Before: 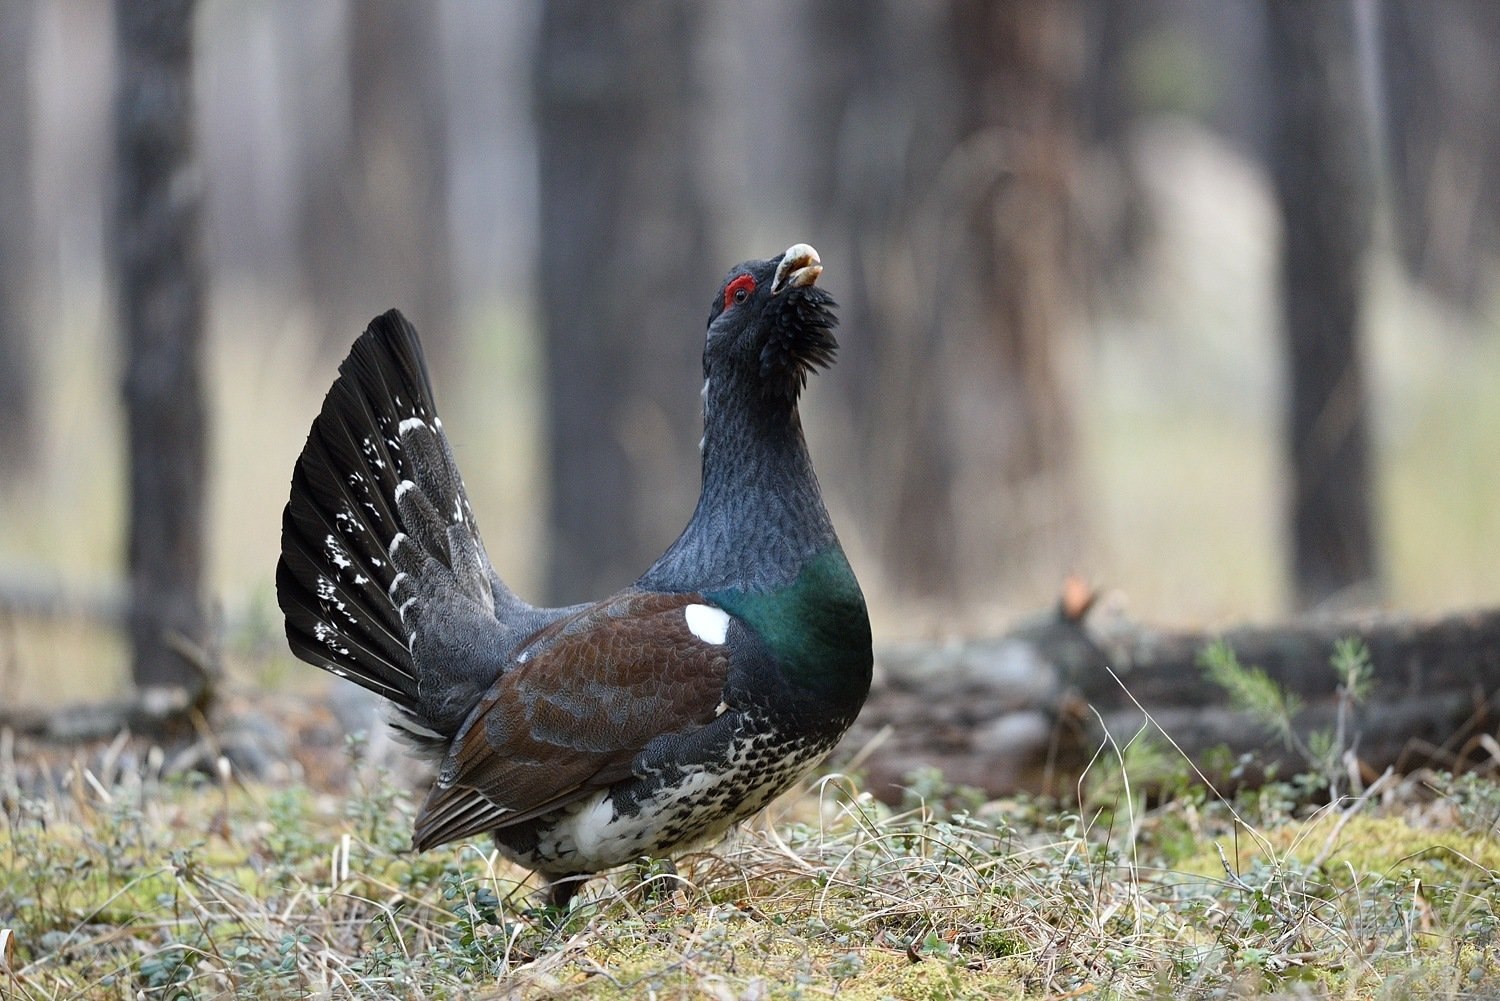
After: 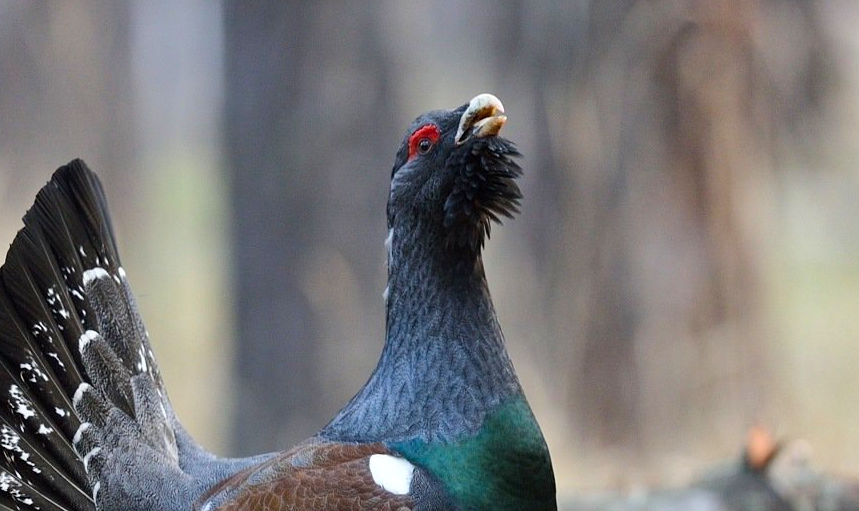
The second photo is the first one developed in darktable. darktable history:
shadows and highlights: low approximation 0.01, soften with gaussian
crop: left 21.081%, top 15.042%, right 21.638%, bottom 33.881%
color balance rgb: perceptual saturation grading › global saturation 10.495%, perceptual brilliance grading › mid-tones 10.664%, perceptual brilliance grading › shadows 15.104%, global vibrance 20%
